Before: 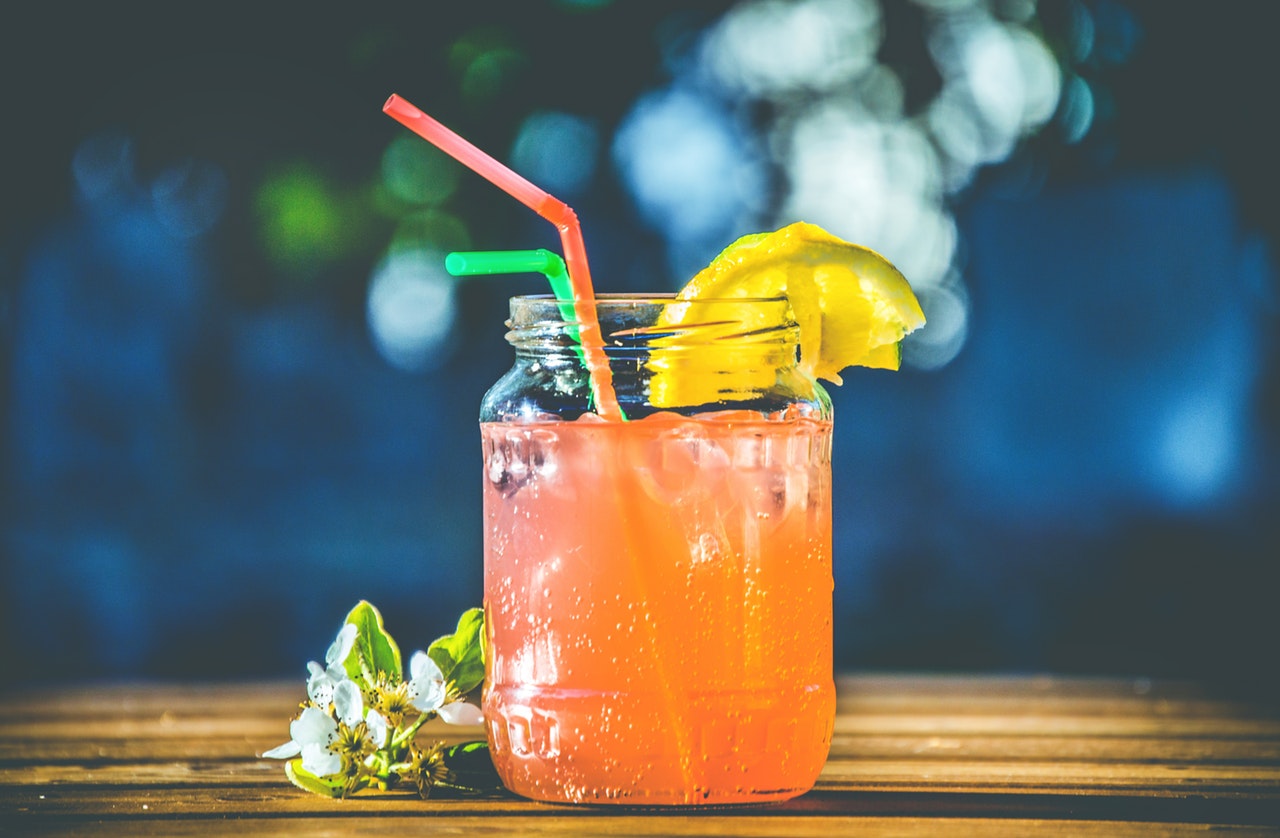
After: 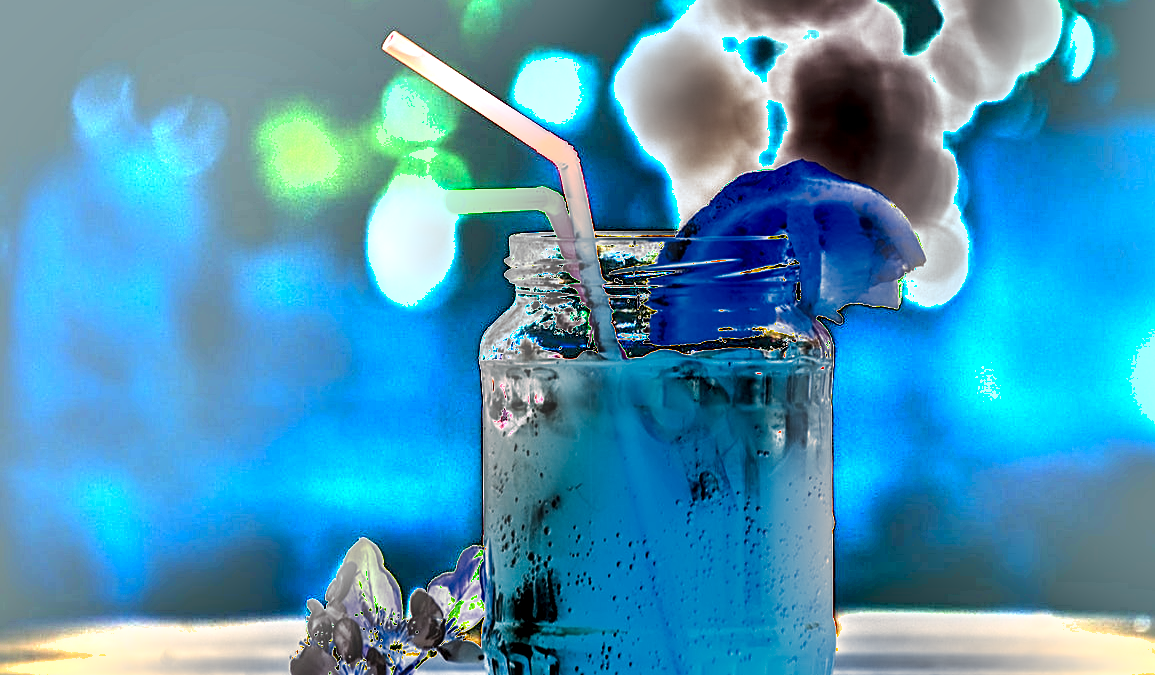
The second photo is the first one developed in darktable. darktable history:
exposure: exposure 3 EV, compensate highlight preservation false
crop: top 7.49%, right 9.717%, bottom 11.943%
sharpen: on, module defaults
shadows and highlights: shadows 60, soften with gaussian
